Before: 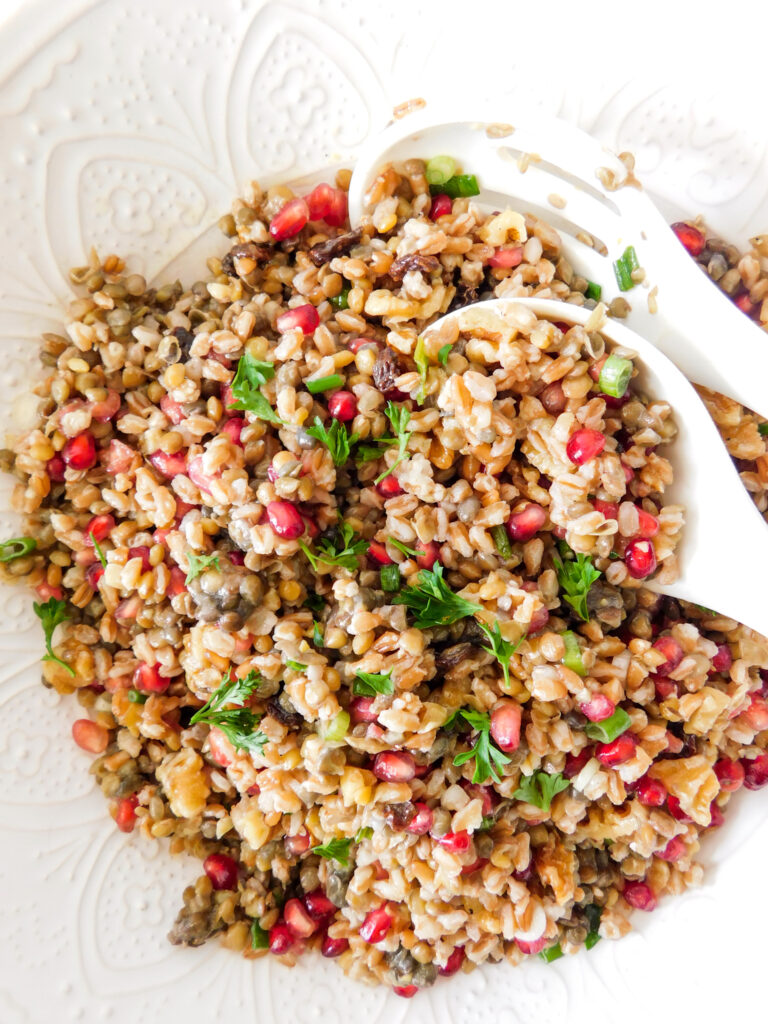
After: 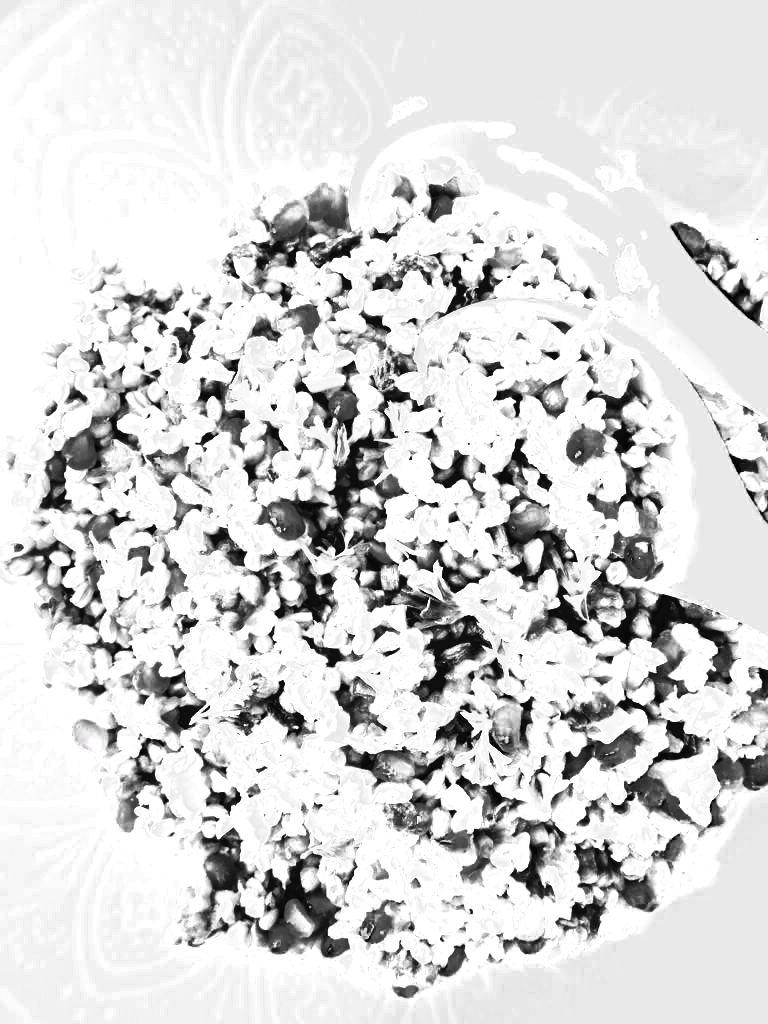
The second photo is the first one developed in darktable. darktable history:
tone curve: curves: ch0 [(0, 0) (0.003, 0.003) (0.011, 0.011) (0.025, 0.025) (0.044, 0.044) (0.069, 0.068) (0.1, 0.098) (0.136, 0.134) (0.177, 0.175) (0.224, 0.221) (0.277, 0.273) (0.335, 0.331) (0.399, 0.393) (0.468, 0.462) (0.543, 0.558) (0.623, 0.636) (0.709, 0.719) (0.801, 0.807) (0.898, 0.901) (1, 1)], preserve colors none
color look up table: target L [95.69, 94.2, 93.05, 96.88, 97.08, 88.92, 96.64, 97.43, 95.84, 94.92, 94.55, 30.59, 200, 95.59, 27.53, 97.58, 94.2, 98.12, 93.15, 97.78, 90.34, 1.097, 43.19, 96.29, 24.42, 29.29, 27.53, 14.68, 4.315, 1.645, 1.919, 0.823, 1.919, 1.645, 2.742, 3.023, 1.371, 2.742, 3.967, 2.468, 3.636, 1.645, 86.7, 76.61, 70.36, 28.41, 0.823, 3.967, 3.321], target a [0.954, 0.479, 0, 0, 0.951, 0.485, 0.476, 0.95, 0, 0.61, 0.478, 0, 0, 0.477, 0, 0, 0.479, 0.949, 0.48, 0.949, 0.483, 0, 0, 0.477, 0 ×25], target b [-0.719, -0.361, 0, 0, -0.717, -0.366, -0.359, -0.716, 0, -0.844, -0.361, 0, 0, -0.36, 0, 0, -0.361, -0.715, -0.362, -0.716, -0.364, 0, 0, -0.359, 0 ×25], num patches 49
